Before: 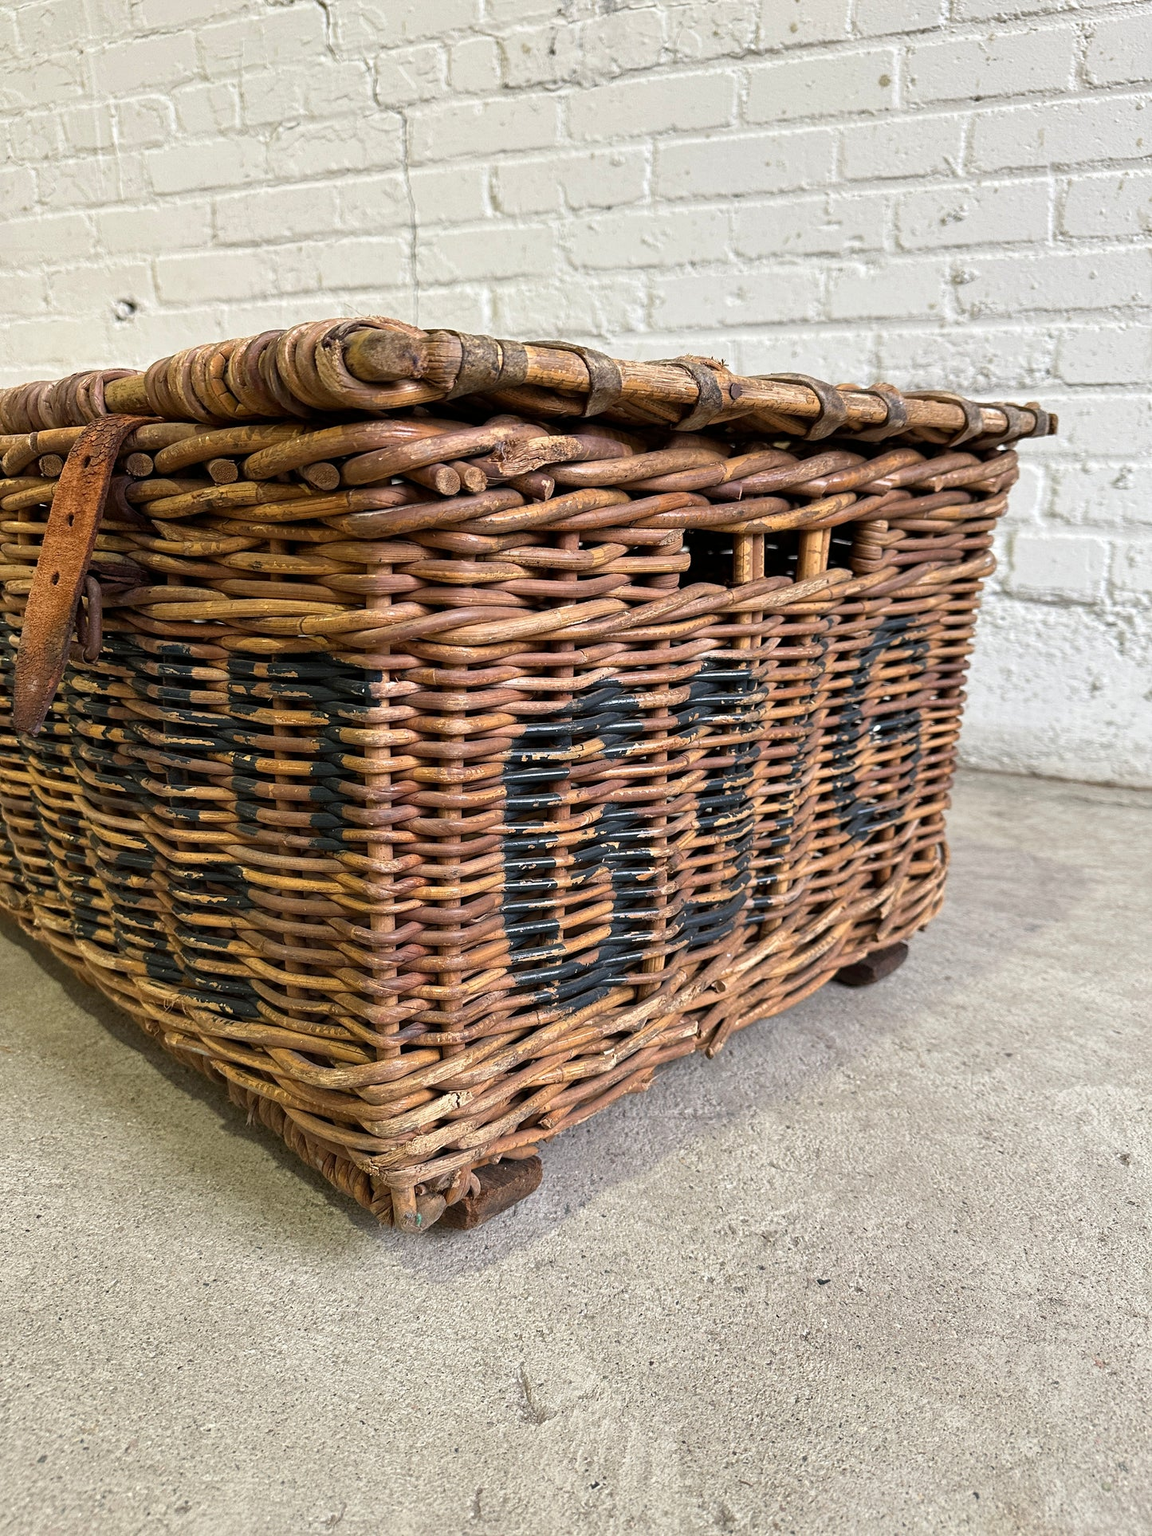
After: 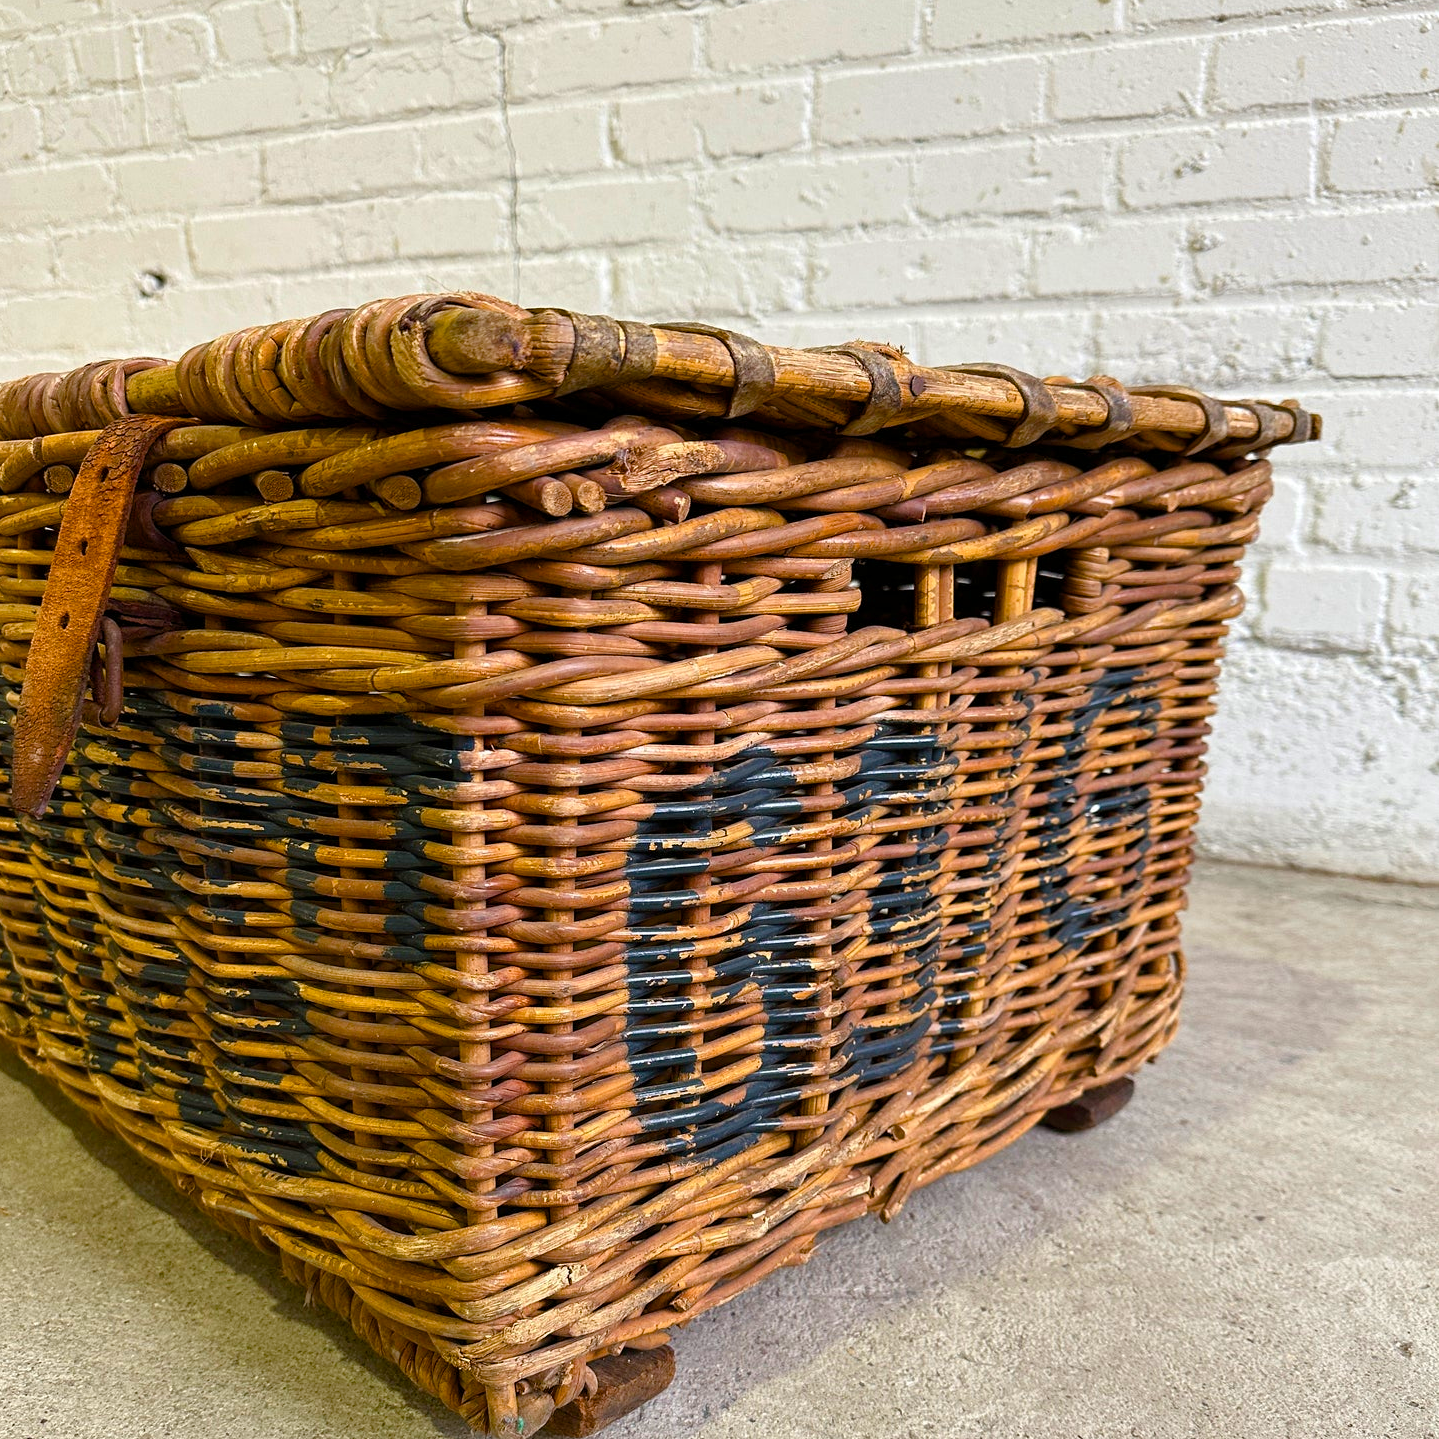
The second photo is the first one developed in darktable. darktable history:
crop: left 0.387%, top 5.469%, bottom 19.809%
color balance rgb: perceptual saturation grading › global saturation 20%, perceptual saturation grading › highlights -25%, perceptual saturation grading › shadows 25%, global vibrance 50%
